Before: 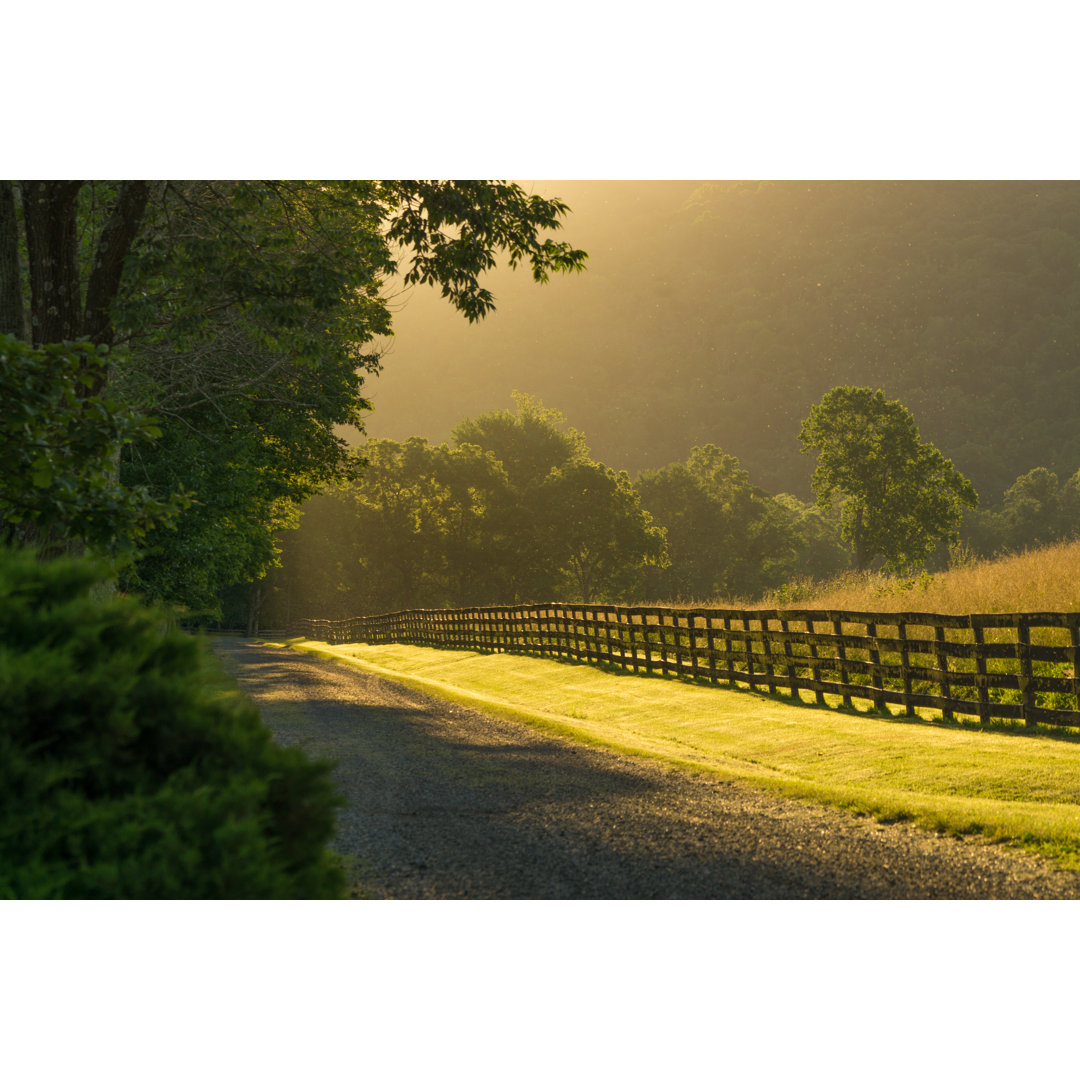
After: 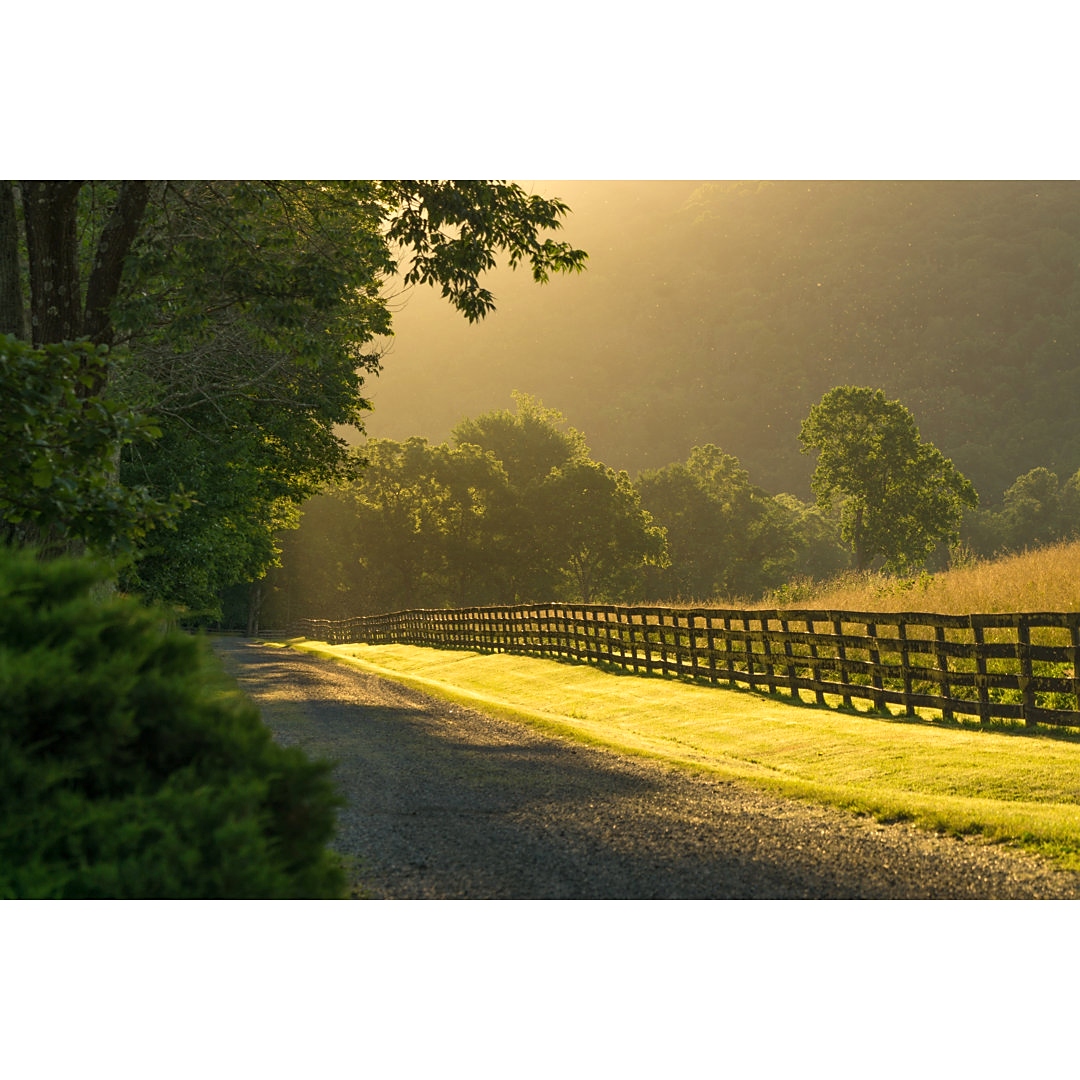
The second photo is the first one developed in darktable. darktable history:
sharpen: radius 1.504, amount 0.414, threshold 1.39
exposure: exposure 0.203 EV, compensate highlight preservation false
